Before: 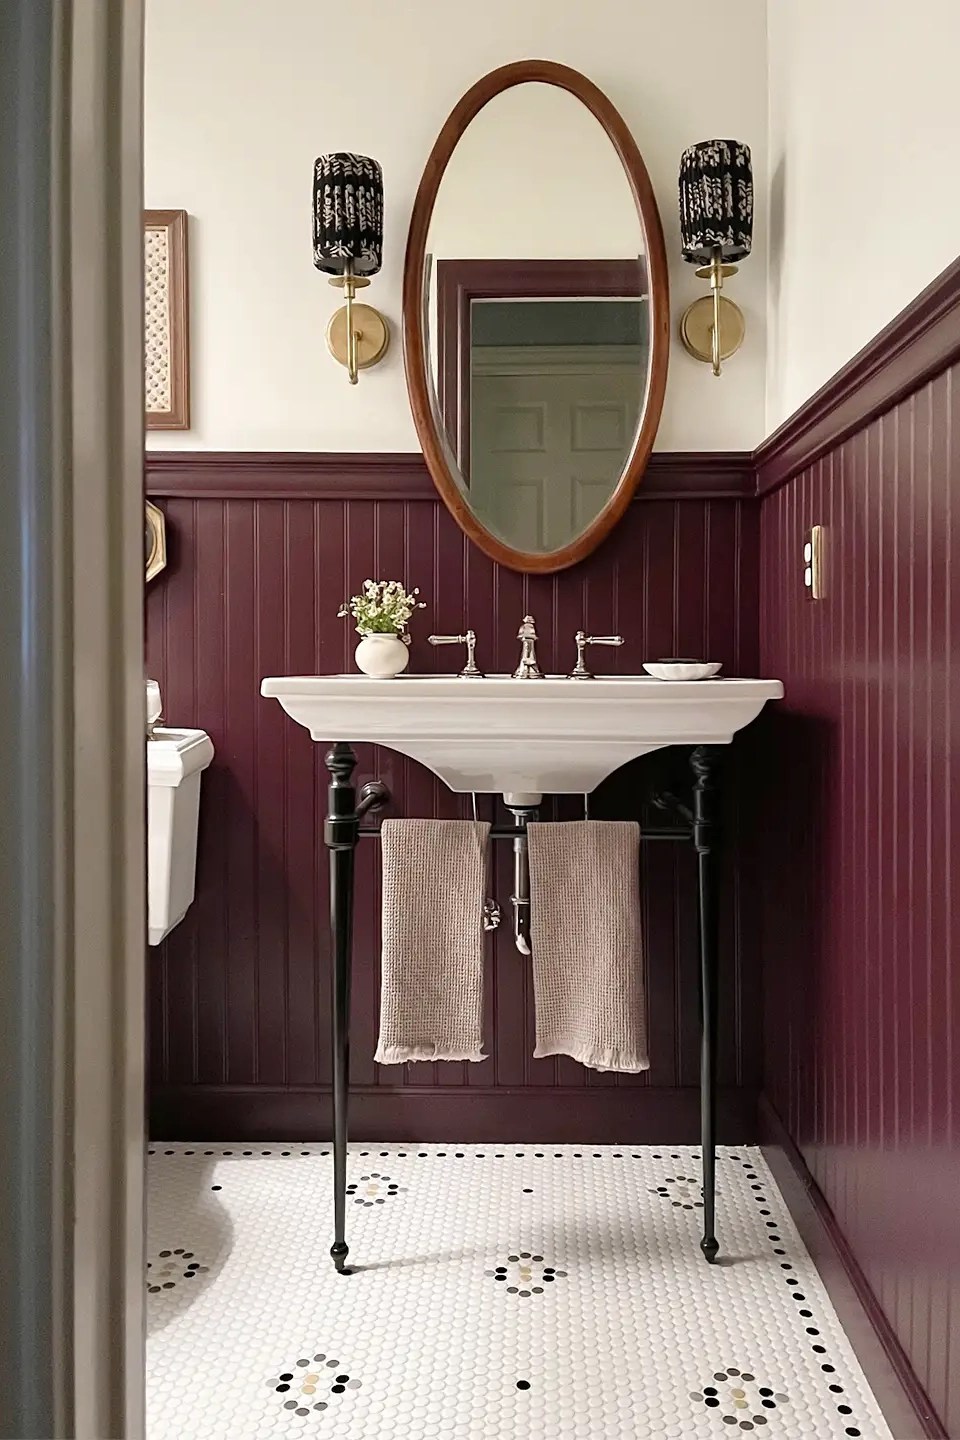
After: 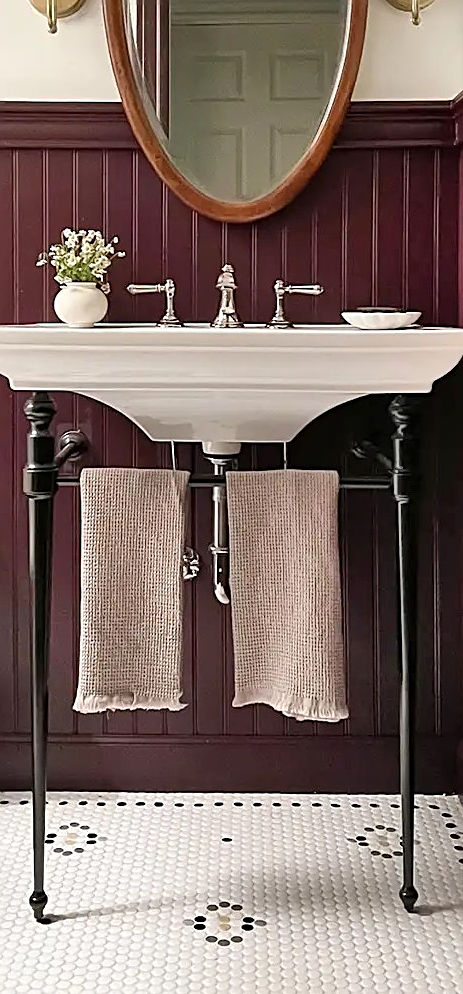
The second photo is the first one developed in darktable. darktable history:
shadows and highlights: shadows 75.39, highlights -24.03, soften with gaussian
sharpen: on, module defaults
crop: left 31.38%, top 24.431%, right 20.329%, bottom 6.513%
